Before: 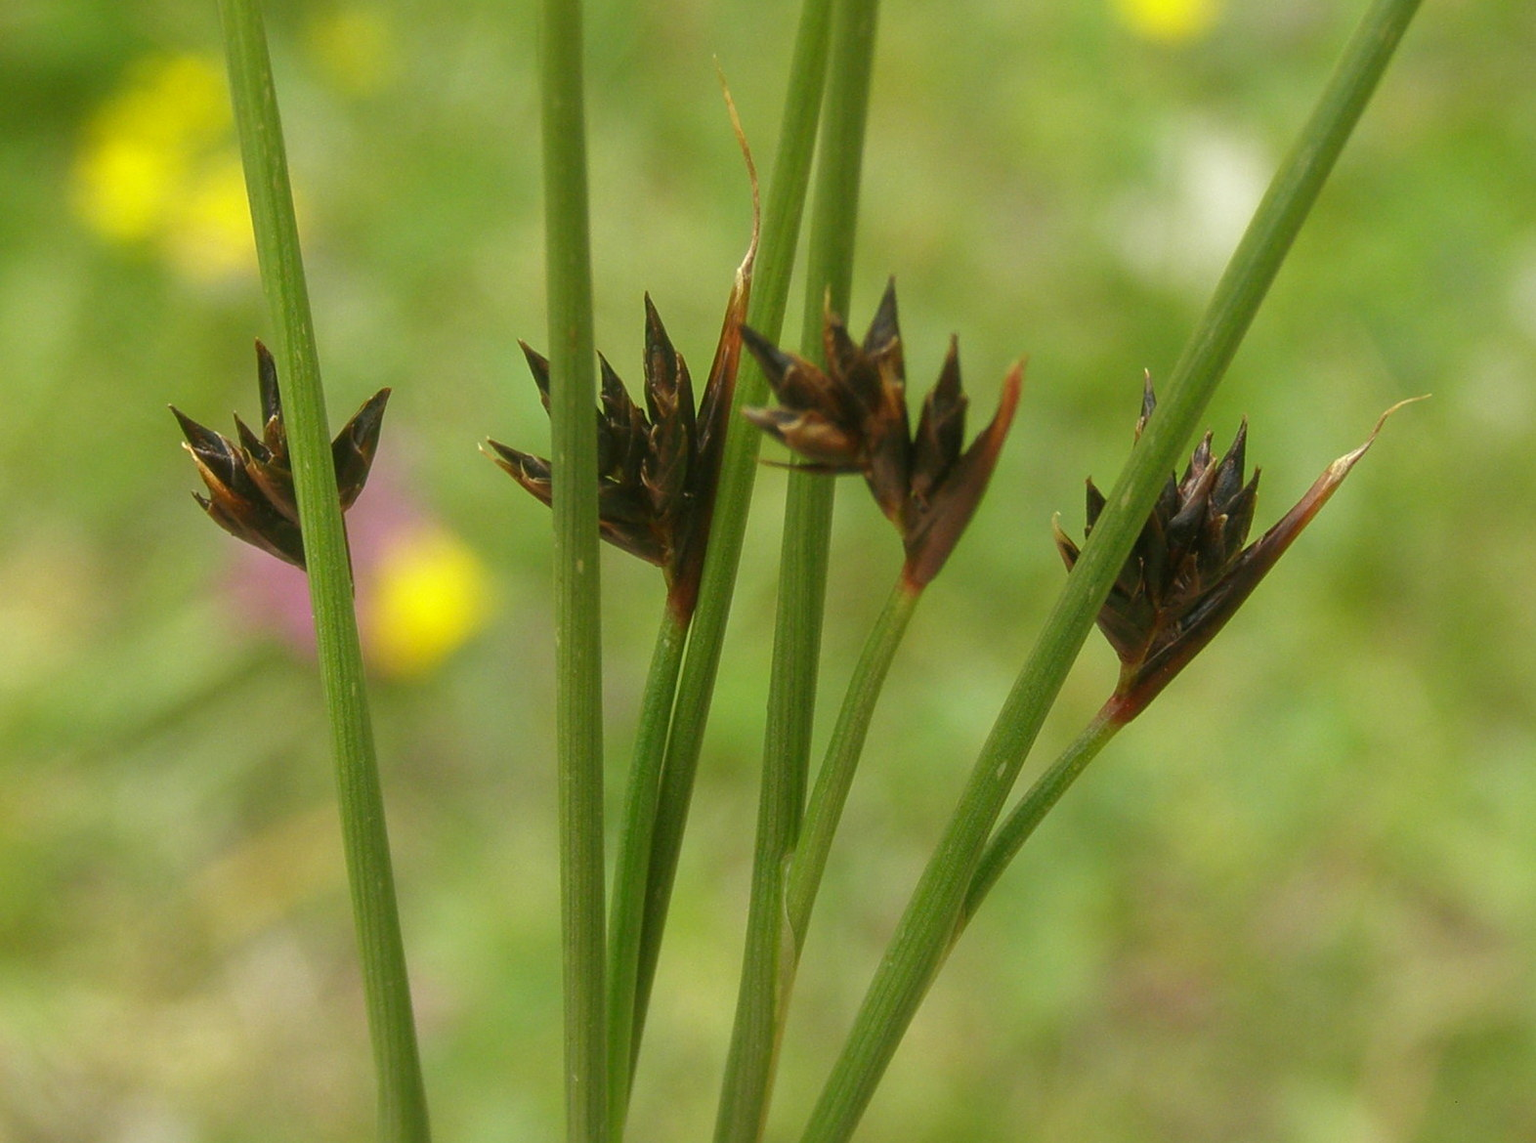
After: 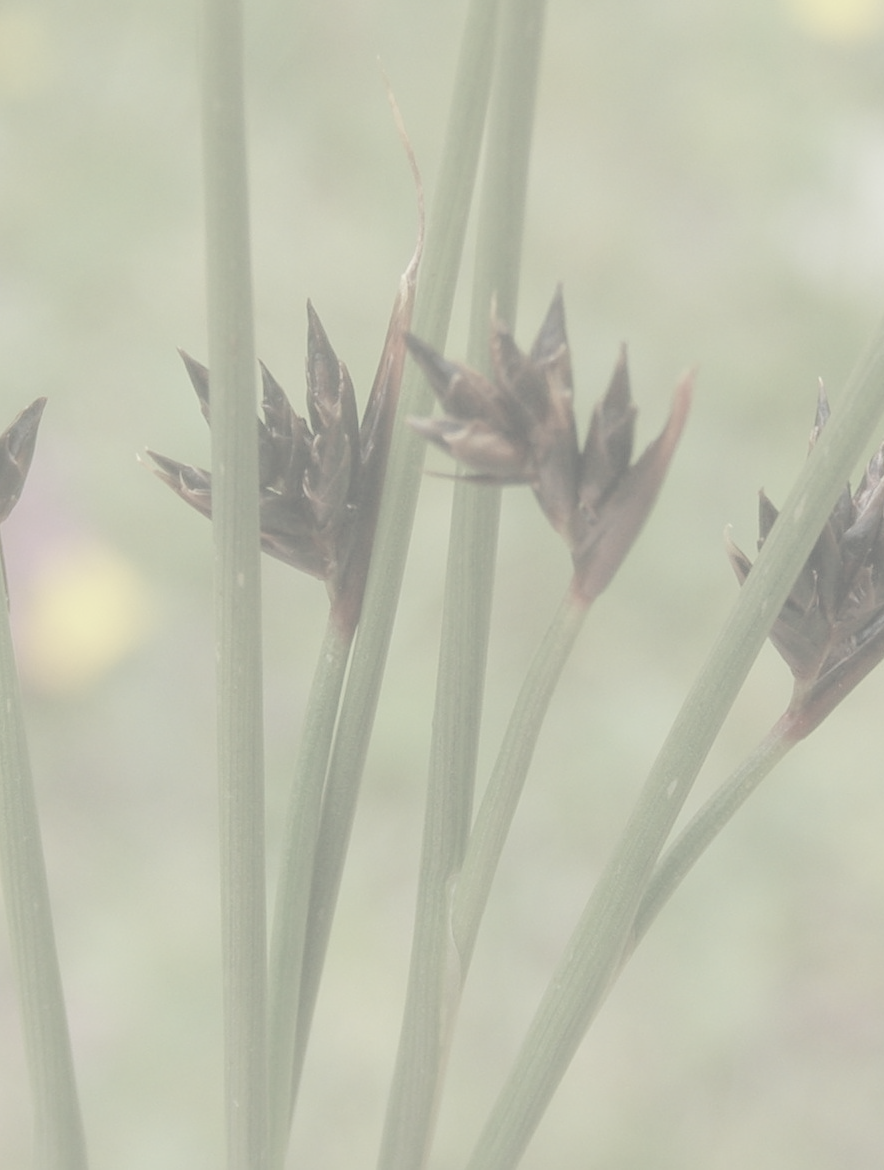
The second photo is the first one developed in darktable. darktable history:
crop and rotate: left 22.516%, right 21.234%
contrast brightness saturation: contrast -0.32, brightness 0.75, saturation -0.78
